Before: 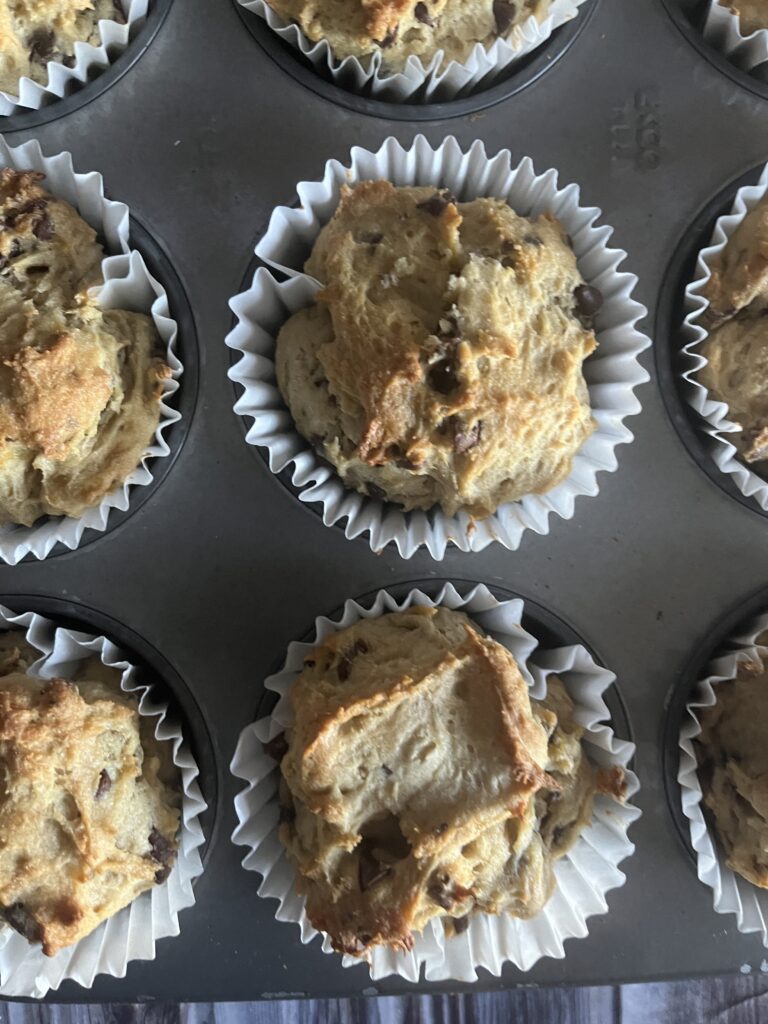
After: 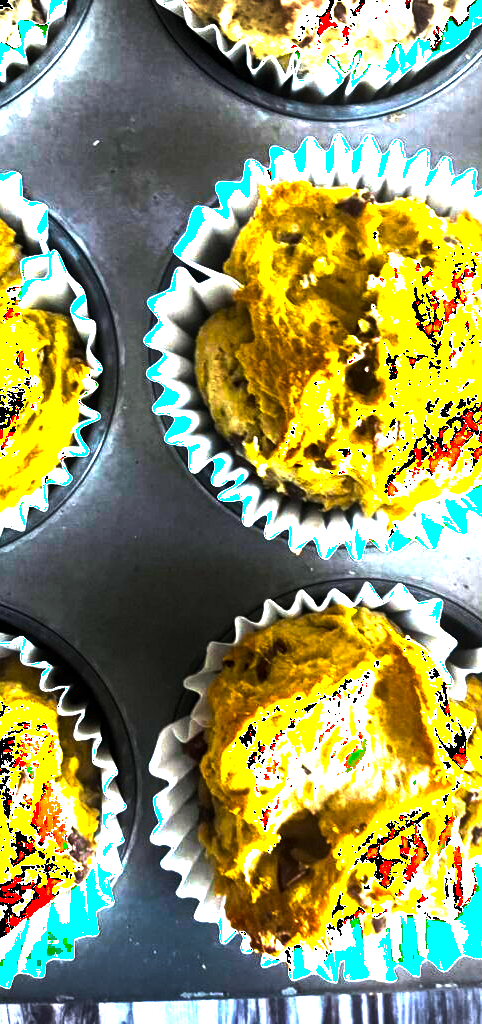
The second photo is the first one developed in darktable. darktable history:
local contrast: highlights 100%, shadows 100%, detail 120%, midtone range 0.2
exposure: black level correction 0, exposure 1 EV, compensate exposure bias true, compensate highlight preservation false
vignetting: fall-off radius 31.48%, brightness -0.472
color balance rgb: linear chroma grading › shadows -30%, linear chroma grading › global chroma 35%, perceptual saturation grading › global saturation 75%, perceptual saturation grading › shadows -30%, perceptual brilliance grading › highlights 75%, perceptual brilliance grading › shadows -30%, global vibrance 35%
crop: left 10.644%, right 26.528%
color zones: curves: ch0 [(0.068, 0.464) (0.25, 0.5) (0.48, 0.508) (0.75, 0.536) (0.886, 0.476) (0.967, 0.456)]; ch1 [(0.066, 0.456) (0.25, 0.5) (0.616, 0.508) (0.746, 0.56) (0.934, 0.444)]
tone equalizer: -8 EV -0.75 EV, -7 EV -0.7 EV, -6 EV -0.6 EV, -5 EV -0.4 EV, -3 EV 0.4 EV, -2 EV 0.6 EV, -1 EV 0.7 EV, +0 EV 0.75 EV, edges refinement/feathering 500, mask exposure compensation -1.57 EV, preserve details no
